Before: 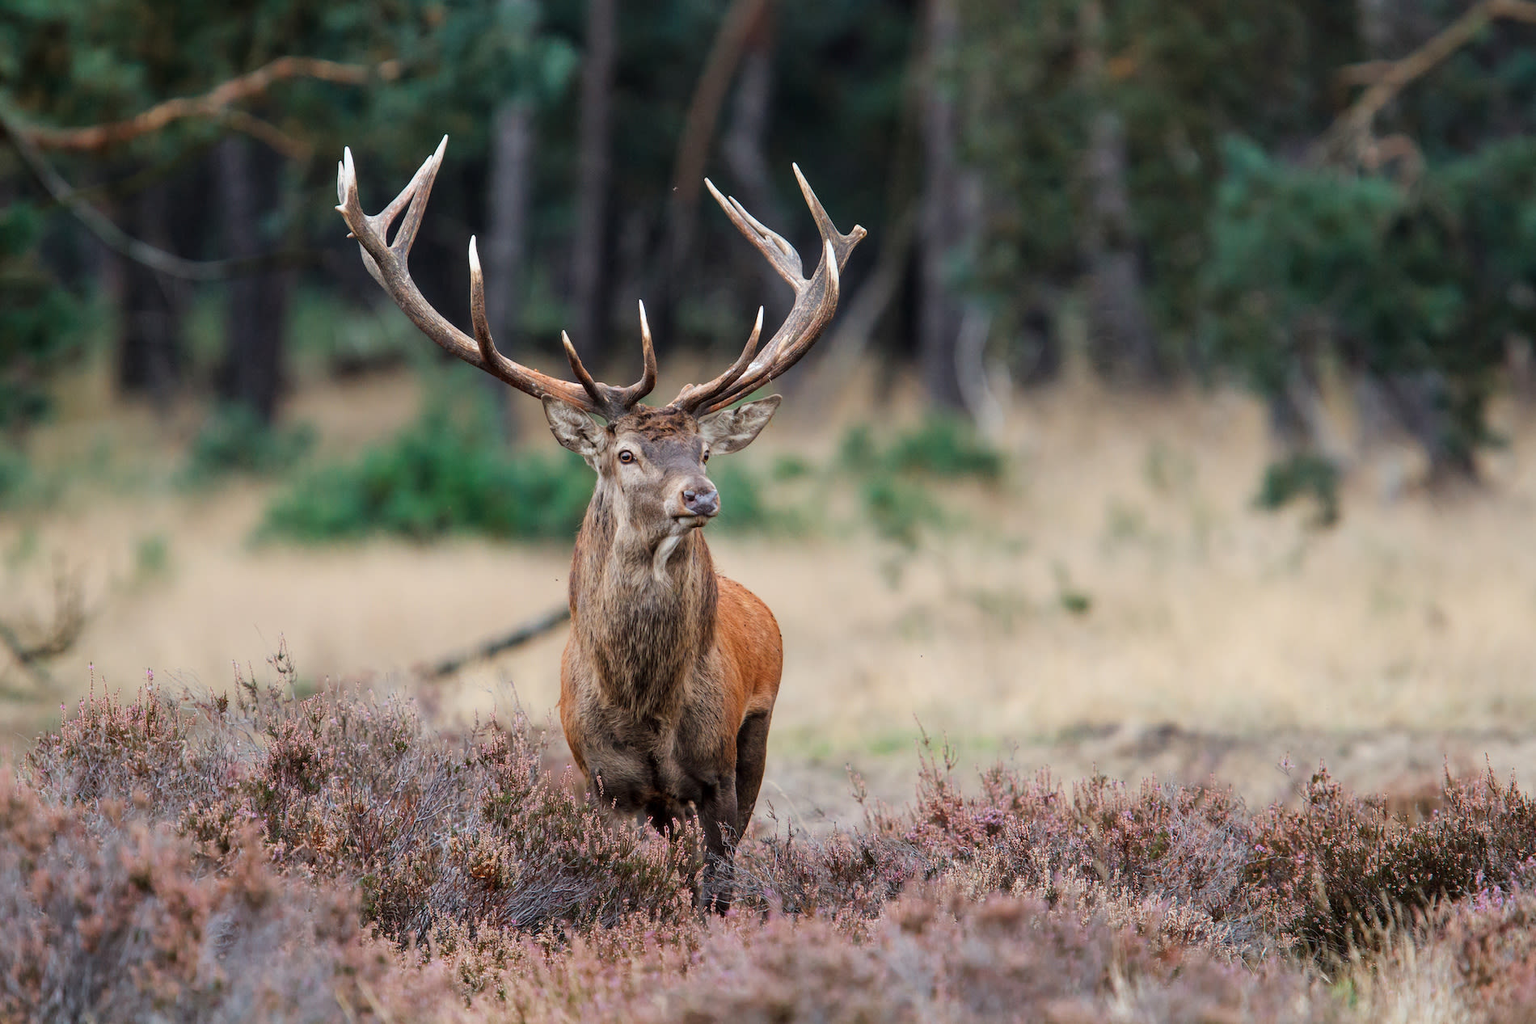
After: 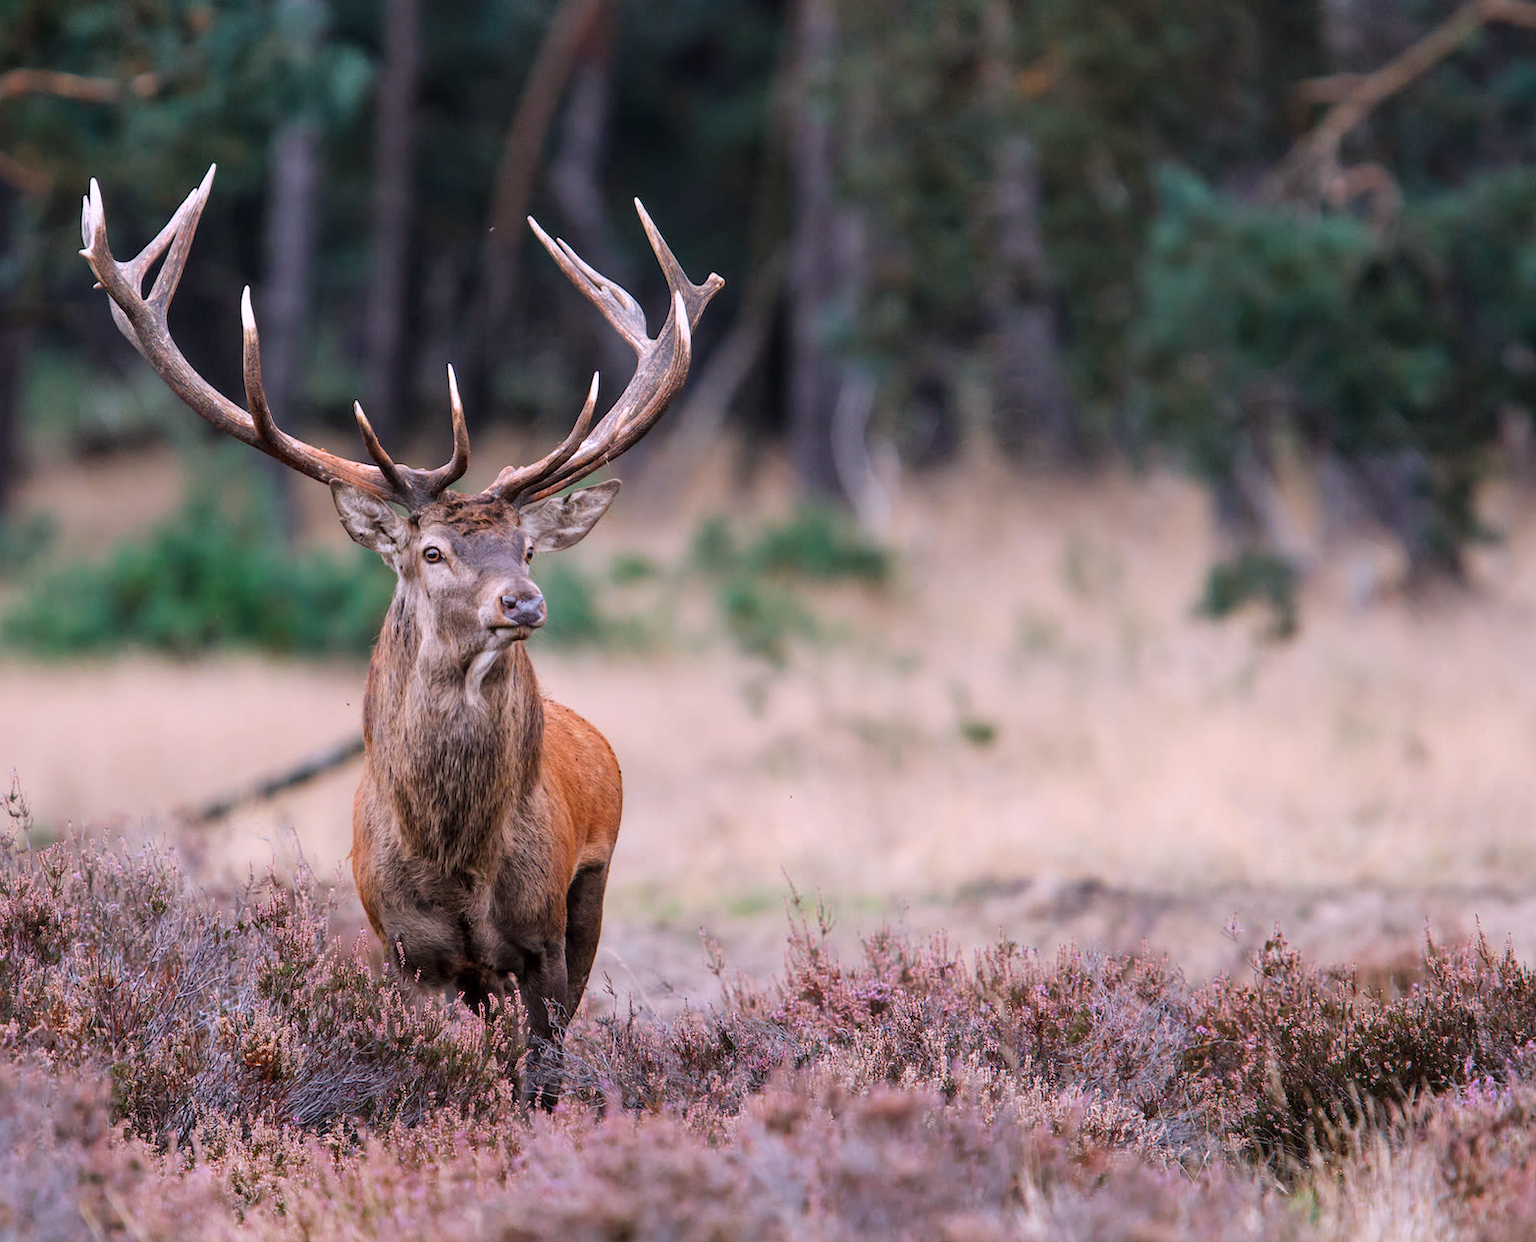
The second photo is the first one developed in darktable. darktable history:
crop: left 17.582%, bottom 0.031%
white balance: red 1.066, blue 1.119
